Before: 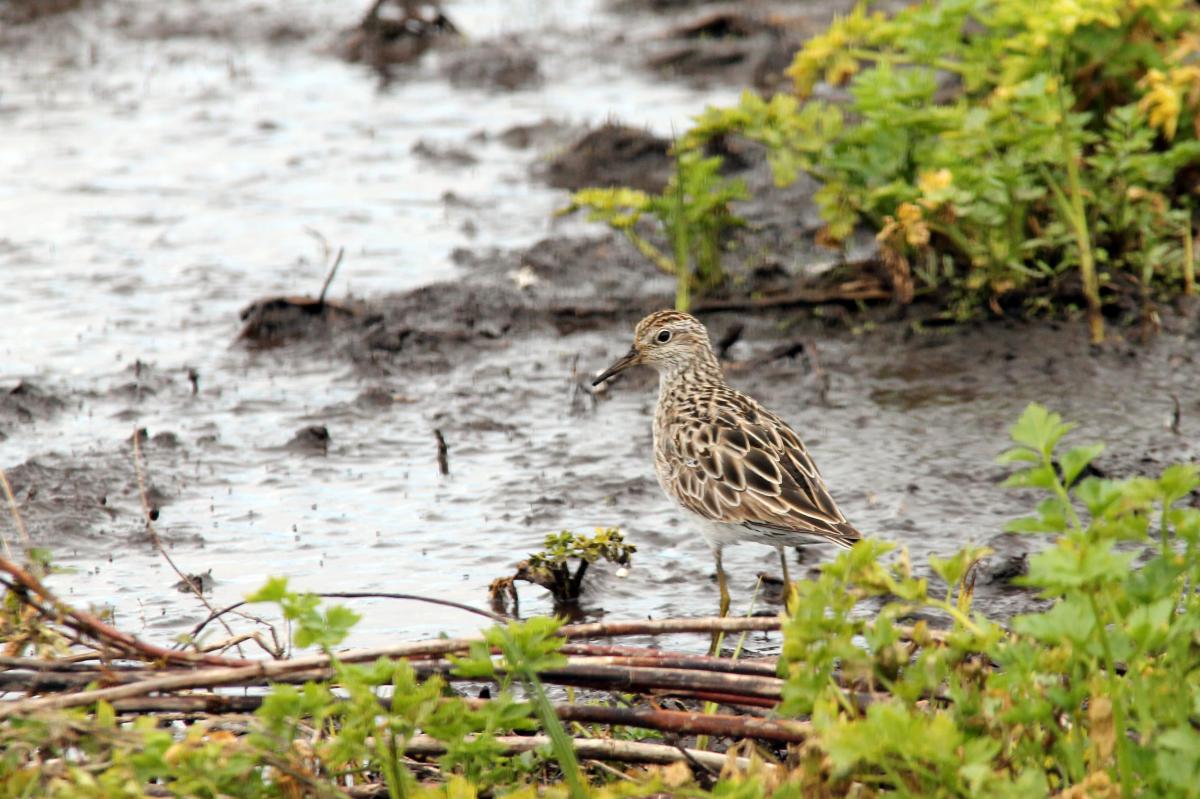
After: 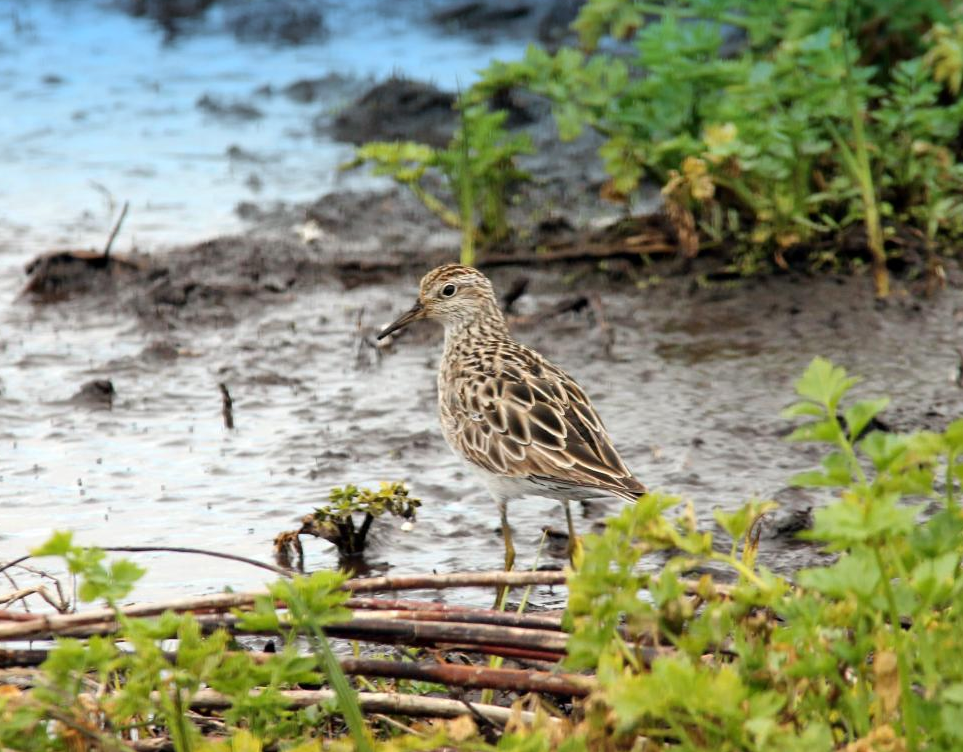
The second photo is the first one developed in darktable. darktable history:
graduated density: density 2.02 EV, hardness 44%, rotation 0.374°, offset 8.21, hue 208.8°, saturation 97%
crop and rotate: left 17.959%, top 5.771%, right 1.742%
